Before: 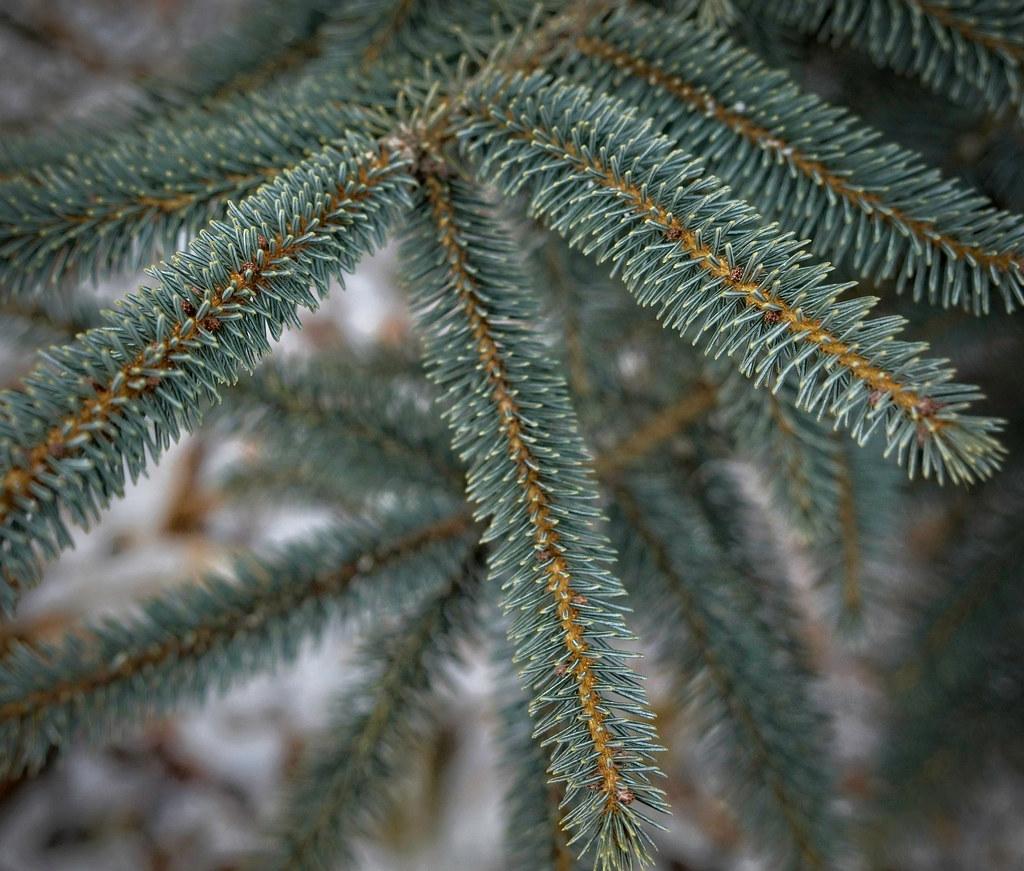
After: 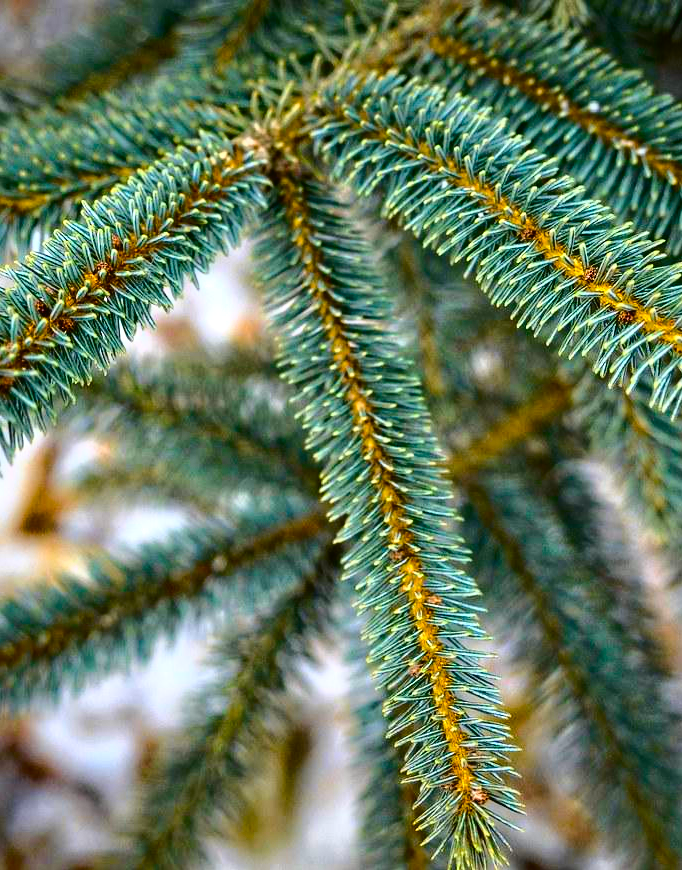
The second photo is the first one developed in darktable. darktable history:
crop and rotate: left 14.292%, right 19.041%
tone curve: curves: ch0 [(0, 0.019) (0.078, 0.058) (0.223, 0.217) (0.424, 0.553) (0.631, 0.764) (0.816, 0.932) (1, 1)]; ch1 [(0, 0) (0.262, 0.227) (0.417, 0.386) (0.469, 0.467) (0.502, 0.503) (0.544, 0.548) (0.57, 0.579) (0.608, 0.62) (0.65, 0.68) (0.994, 0.987)]; ch2 [(0, 0) (0.262, 0.188) (0.5, 0.504) (0.553, 0.592) (0.599, 0.653) (1, 1)], color space Lab, independent channels, preserve colors none
color balance rgb: linear chroma grading › global chroma 9%, perceptual saturation grading › global saturation 36%, perceptual saturation grading › shadows 35%, perceptual brilliance grading › global brilliance 21.21%, perceptual brilliance grading › shadows -35%, global vibrance 21.21%
